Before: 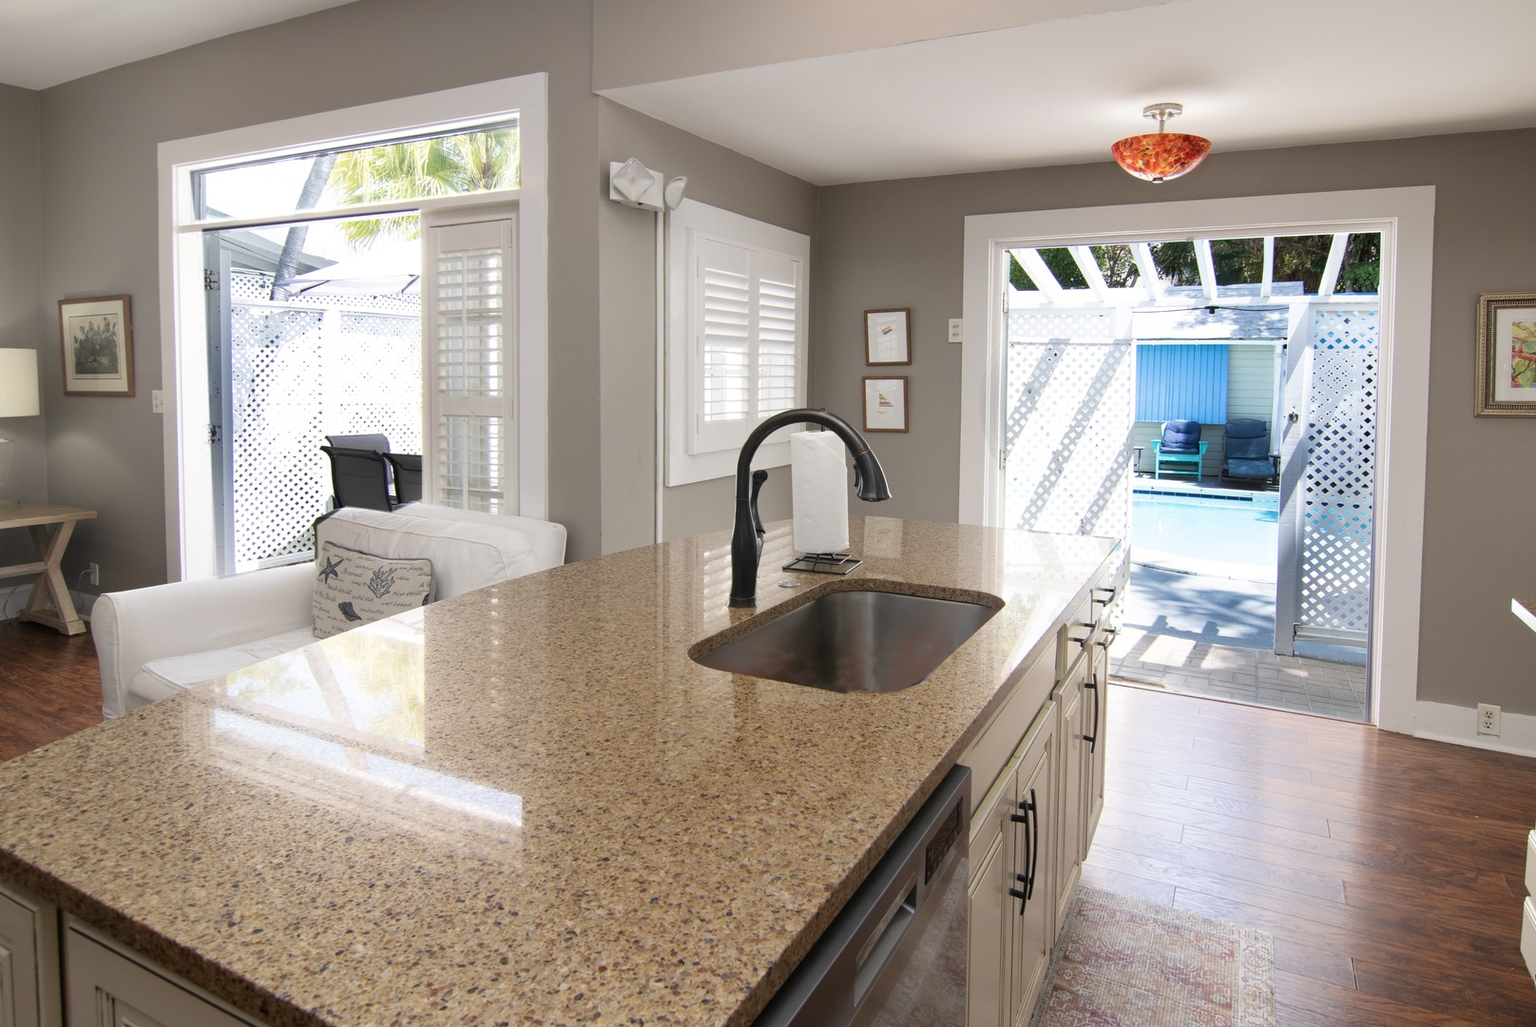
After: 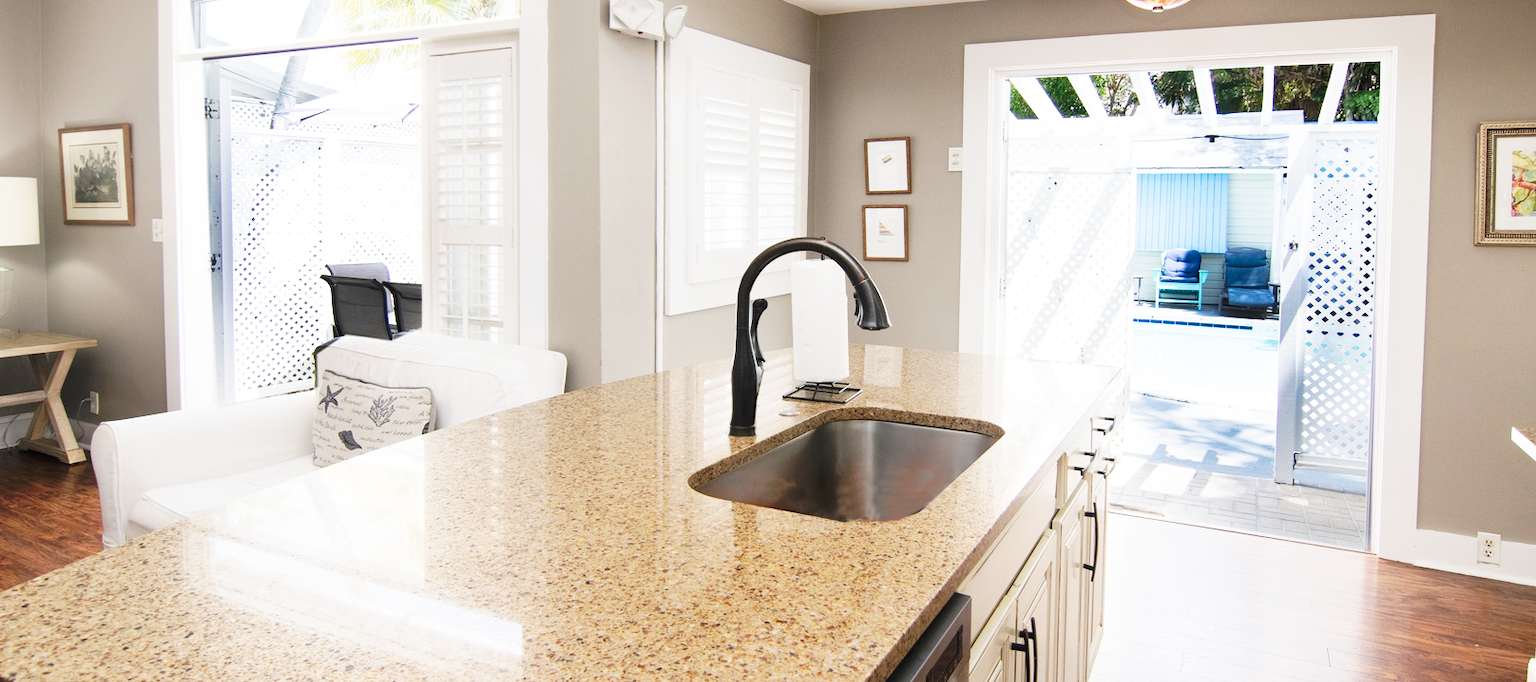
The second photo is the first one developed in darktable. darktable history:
crop: top 16.727%, bottom 16.727%
tone curve: curves: ch0 [(0, 0) (0.003, 0.003) (0.011, 0.013) (0.025, 0.028) (0.044, 0.05) (0.069, 0.078) (0.1, 0.113) (0.136, 0.153) (0.177, 0.2) (0.224, 0.271) (0.277, 0.374) (0.335, 0.47) (0.399, 0.574) (0.468, 0.688) (0.543, 0.79) (0.623, 0.859) (0.709, 0.919) (0.801, 0.957) (0.898, 0.978) (1, 1)], preserve colors none
